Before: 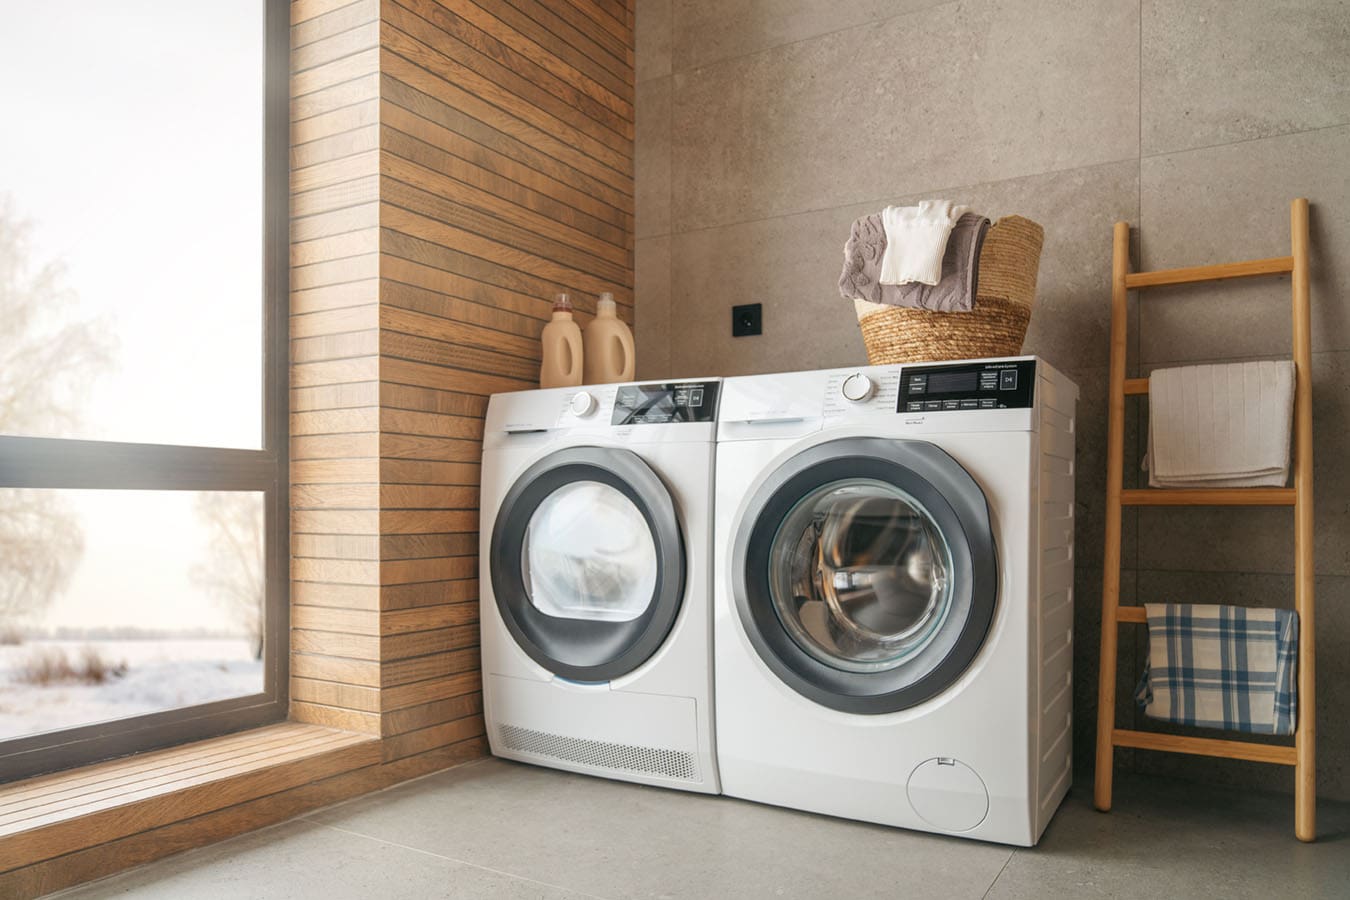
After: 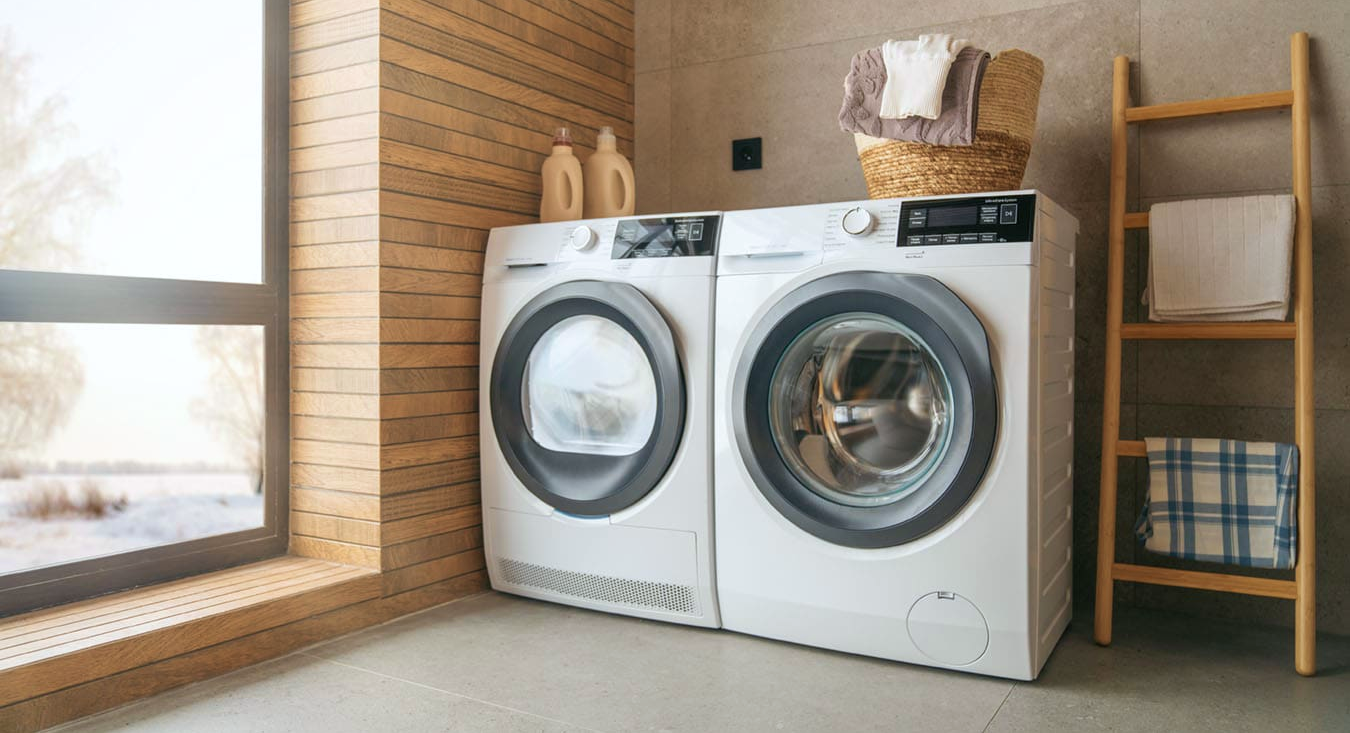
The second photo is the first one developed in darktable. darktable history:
white balance: red 0.982, blue 1.018
crop and rotate: top 18.507%
velvia: on, module defaults
